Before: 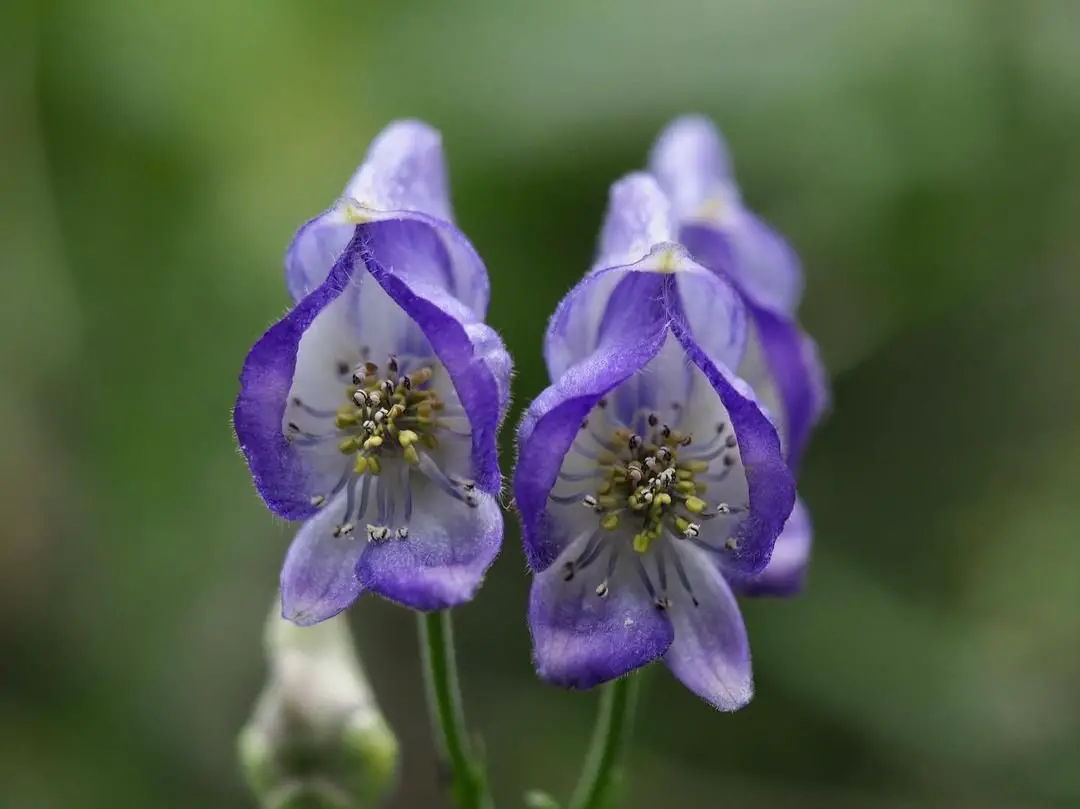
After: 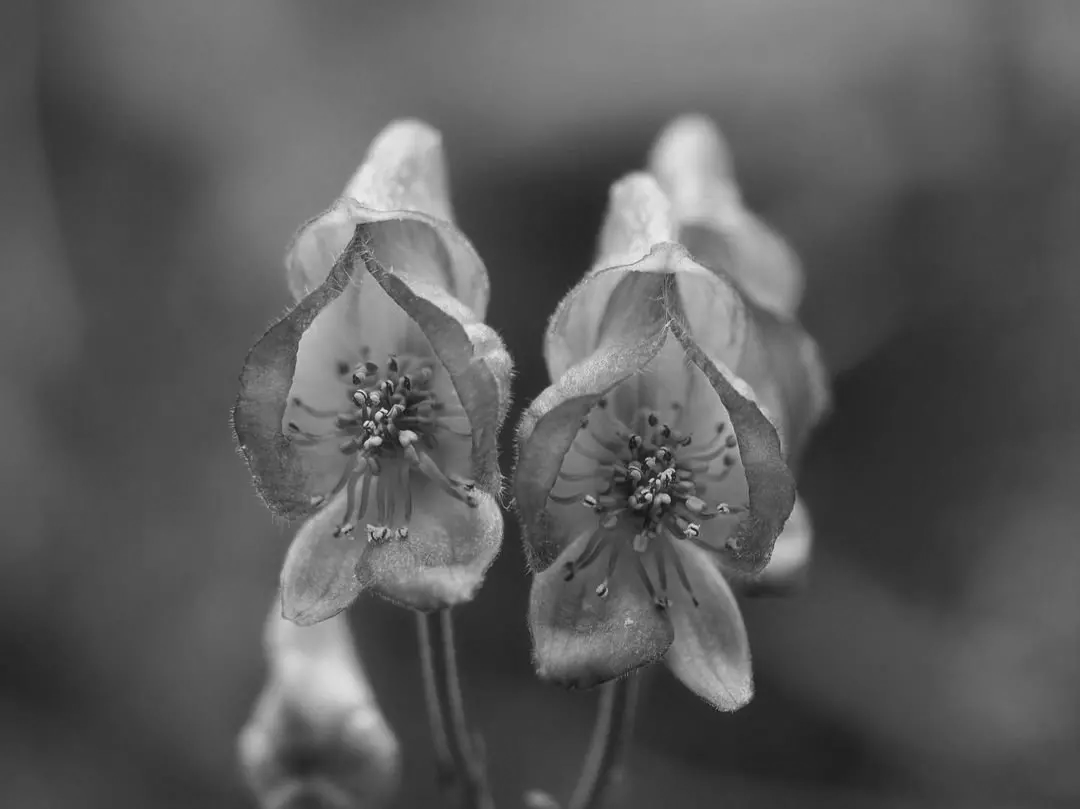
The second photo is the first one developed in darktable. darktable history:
color calibration: output gray [0.267, 0.423, 0.267, 0], illuminant as shot in camera, x 0.37, y 0.382, temperature 4319.18 K
haze removal: strength -0.11, compatibility mode true, adaptive false
